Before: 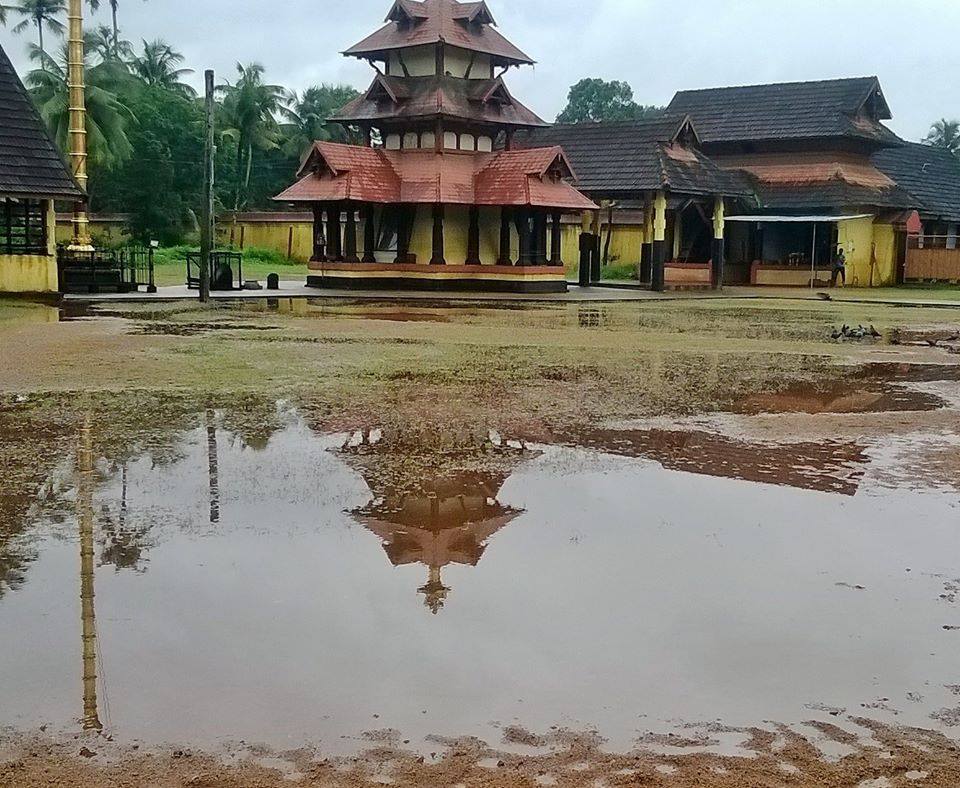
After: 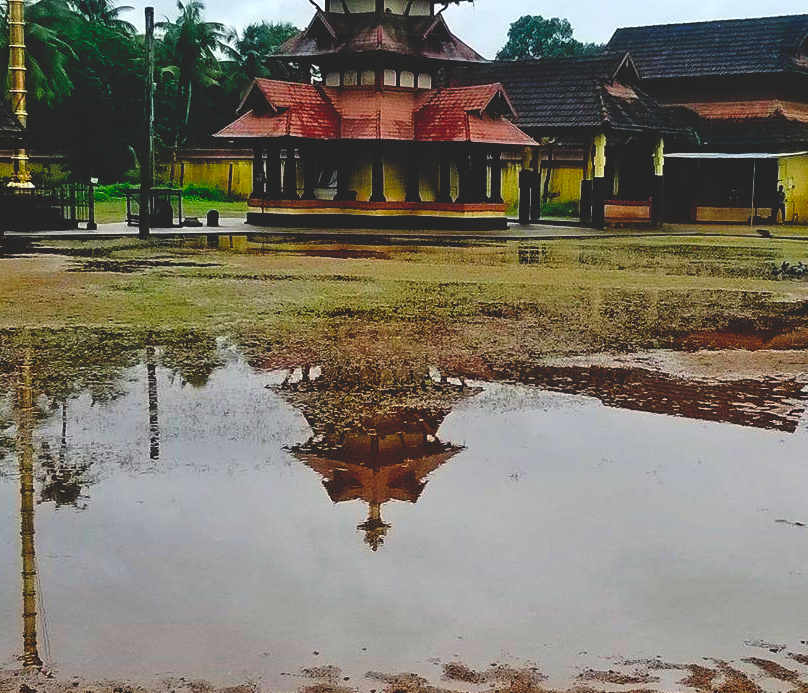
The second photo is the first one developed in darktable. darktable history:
base curve: curves: ch0 [(0, 0.02) (0.083, 0.036) (1, 1)], preserve colors none
tone curve: curves: ch0 [(0, 0) (0.003, 0.015) (0.011, 0.019) (0.025, 0.026) (0.044, 0.041) (0.069, 0.057) (0.1, 0.085) (0.136, 0.116) (0.177, 0.158) (0.224, 0.215) (0.277, 0.286) (0.335, 0.367) (0.399, 0.452) (0.468, 0.534) (0.543, 0.612) (0.623, 0.698) (0.709, 0.775) (0.801, 0.858) (0.898, 0.928) (1, 1)], preserve colors none
crop: left 6.296%, top 8.02%, right 9.533%, bottom 4.018%
color correction: highlights b* -0.008, saturation 1.1
levels: black 0.017%, levels [0, 0.492, 0.984]
